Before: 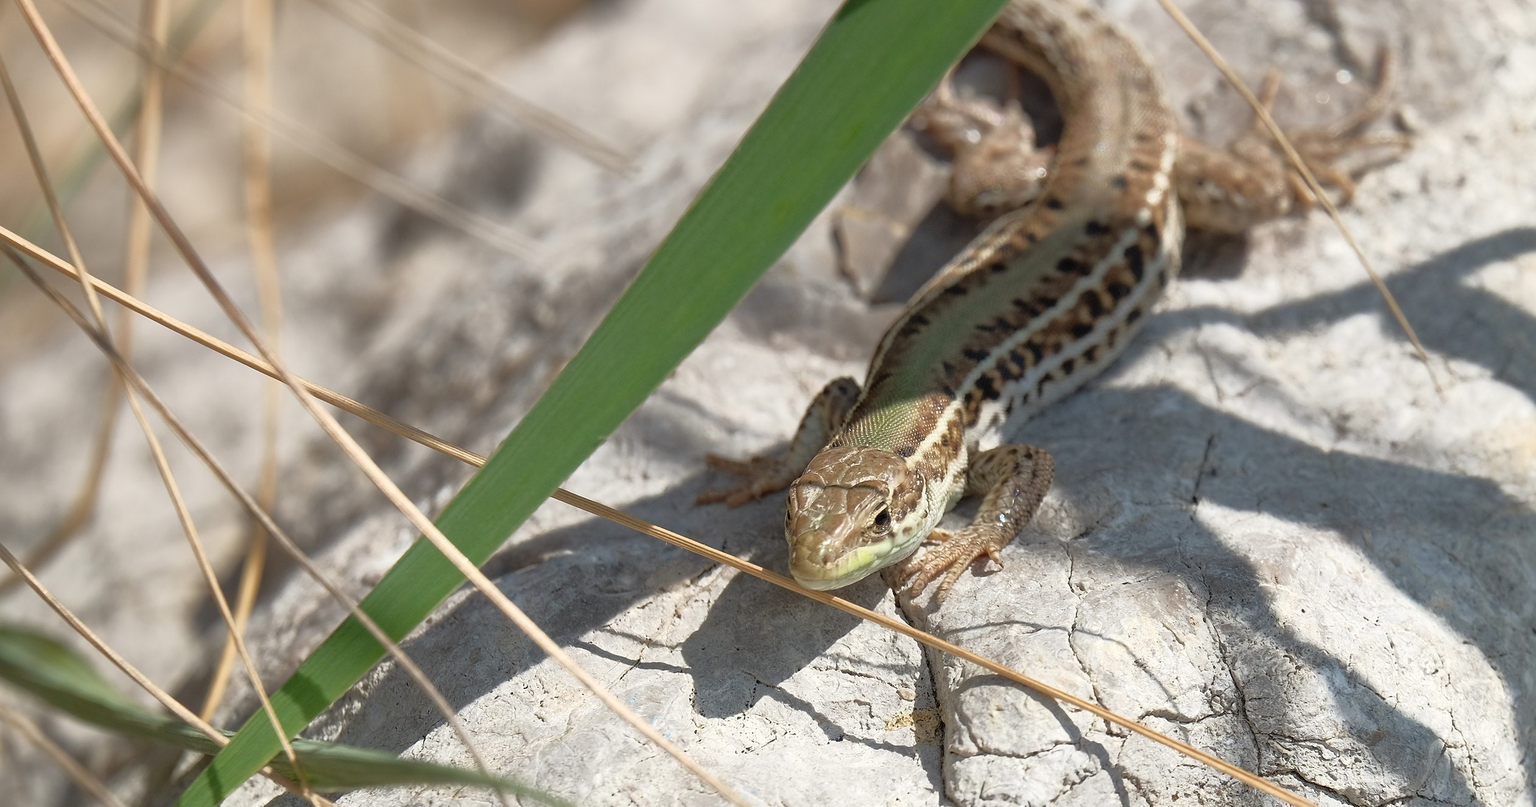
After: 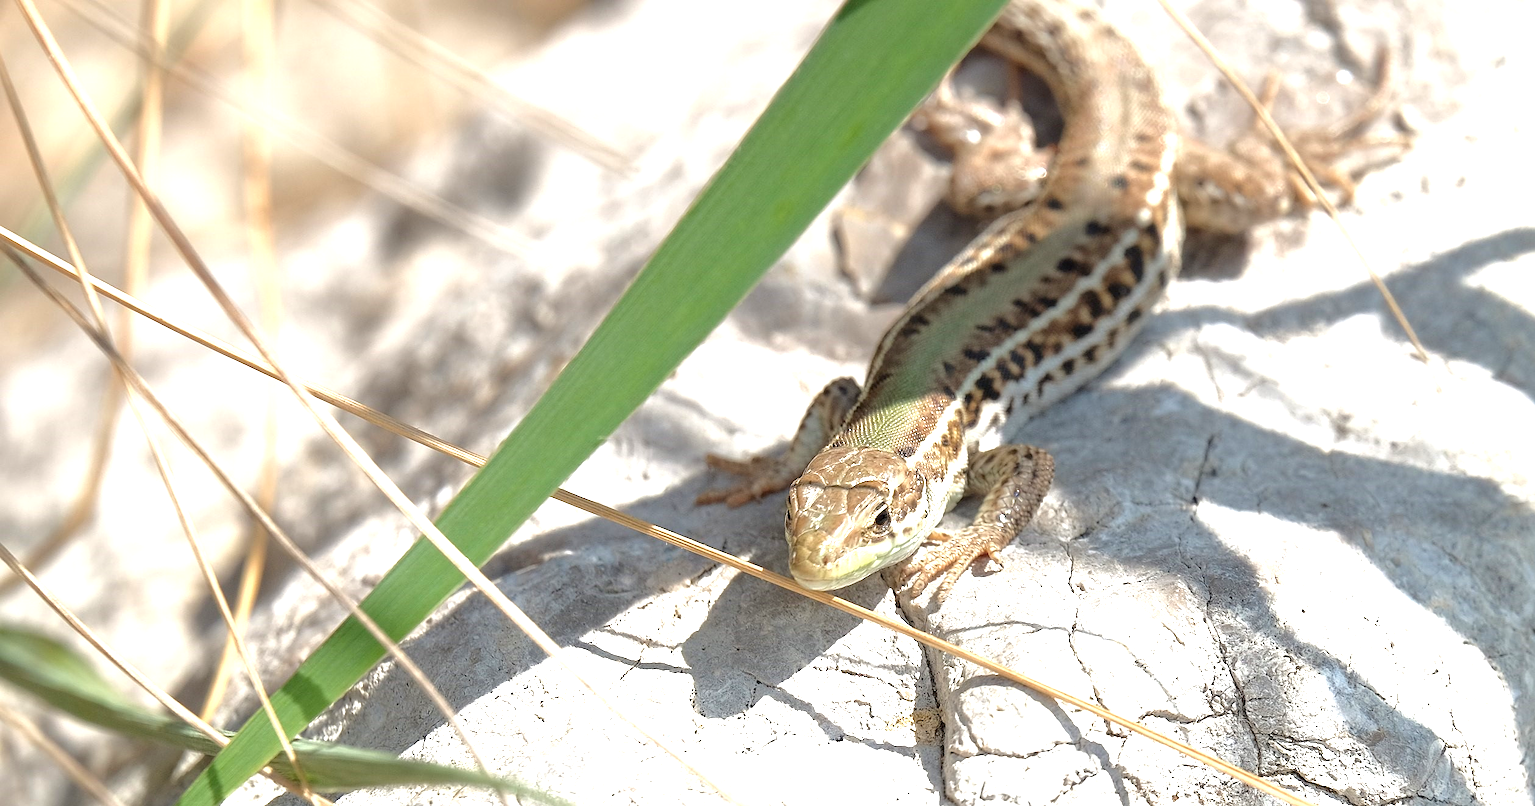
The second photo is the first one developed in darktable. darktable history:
sharpen: amount 0.216
exposure: black level correction 0.001, exposure 1.116 EV, compensate exposure bias true, compensate highlight preservation false
